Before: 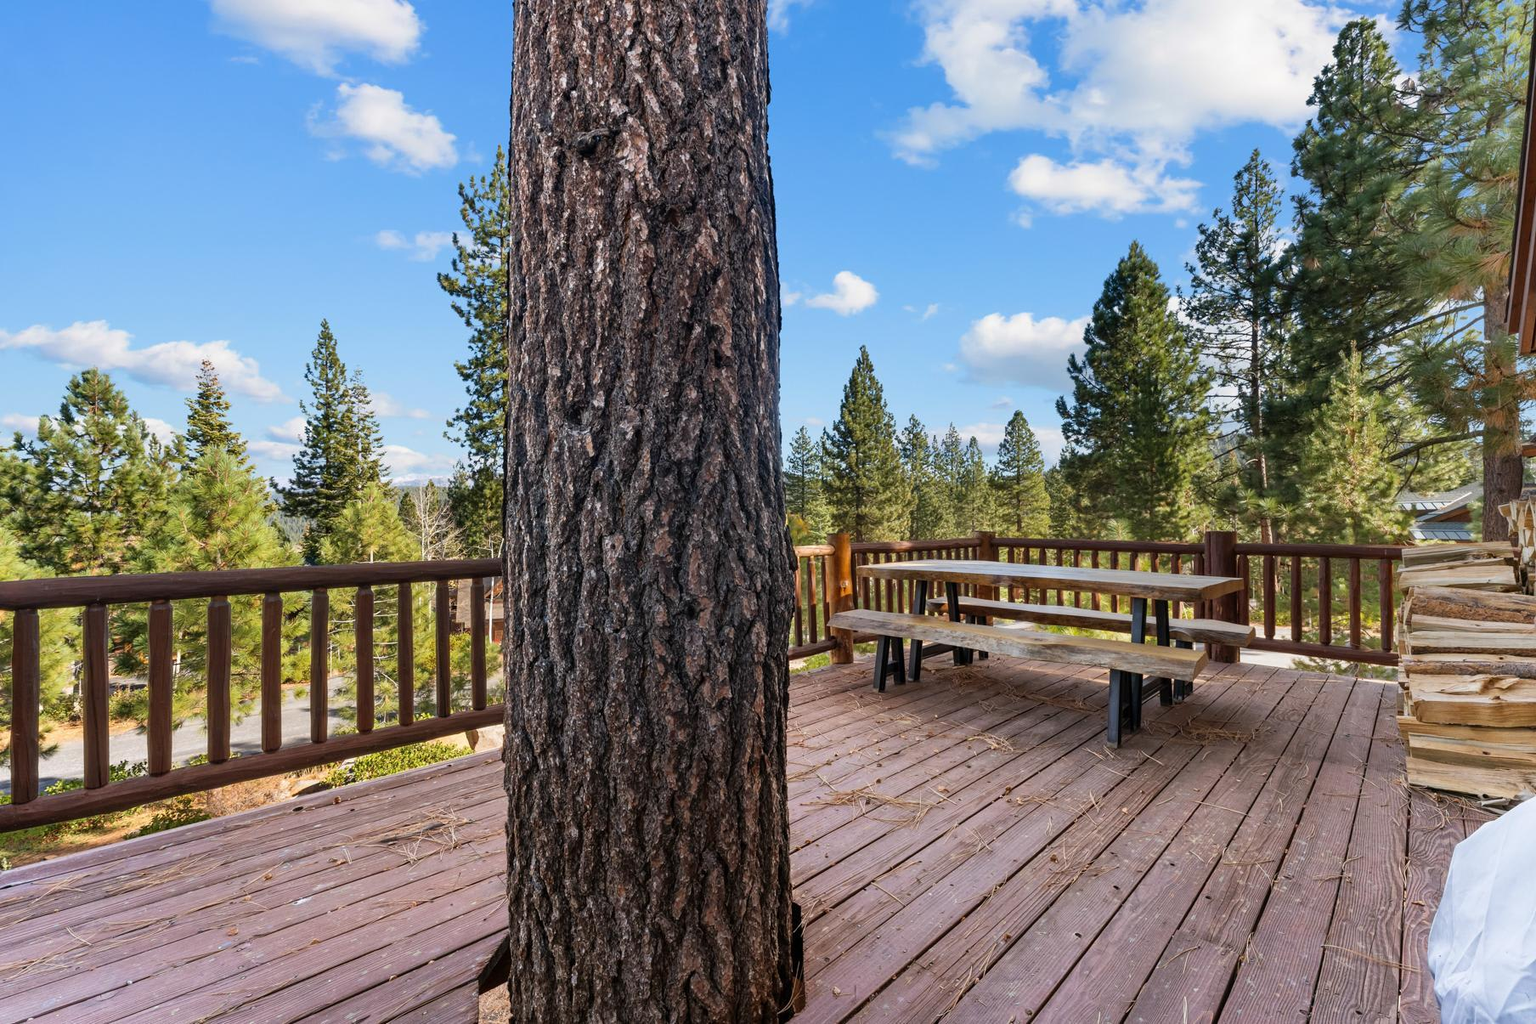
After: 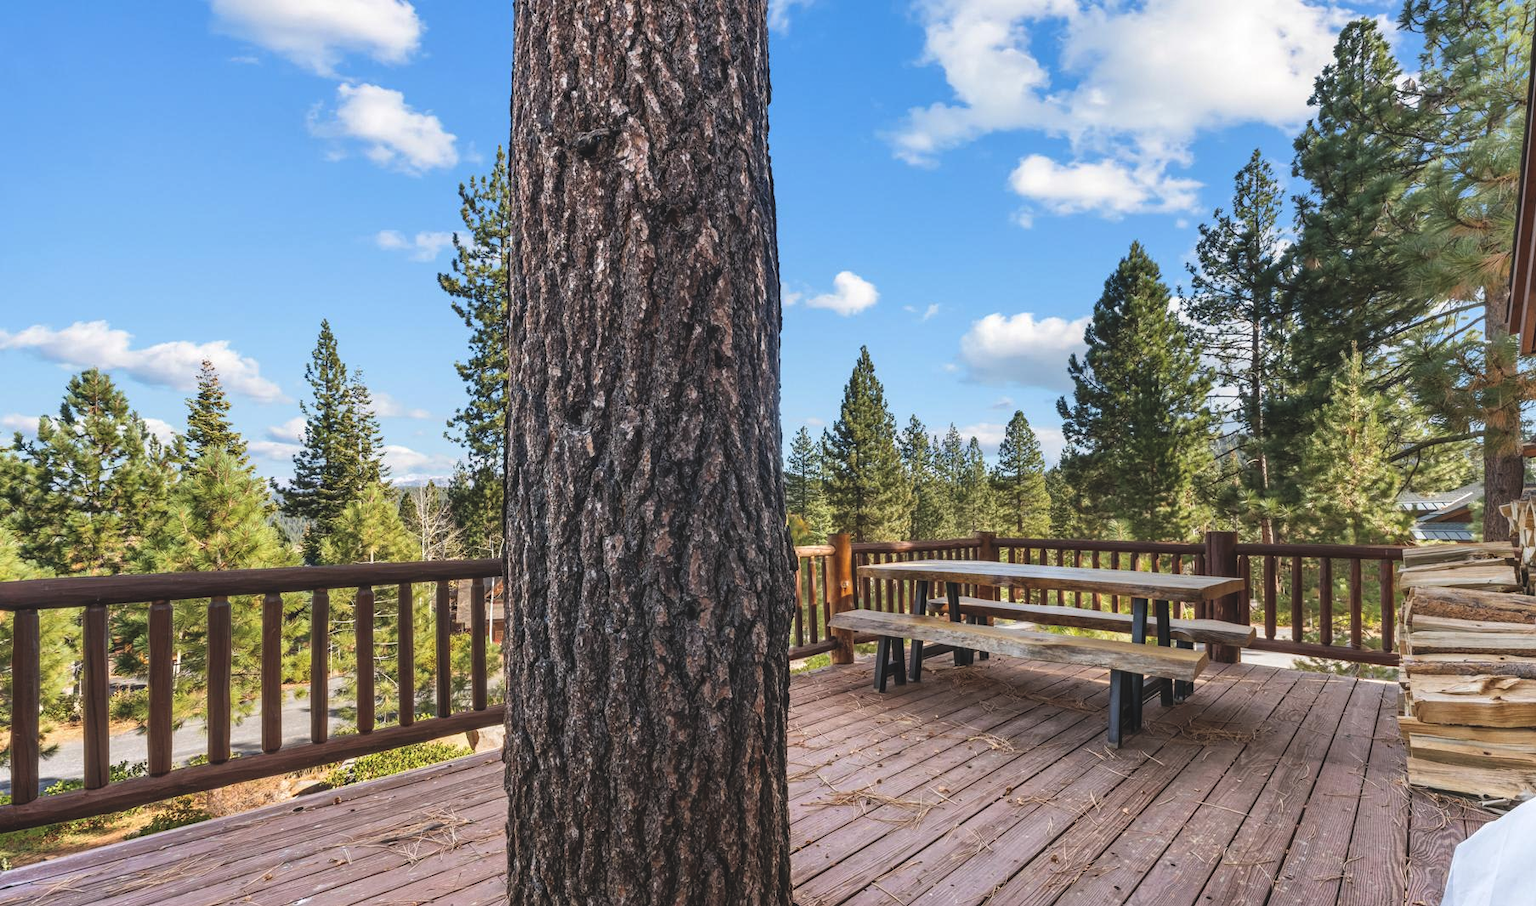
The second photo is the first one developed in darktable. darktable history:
local contrast: on, module defaults
exposure: black level correction -0.015, compensate highlight preservation false
crop and rotate: top 0%, bottom 11.423%
